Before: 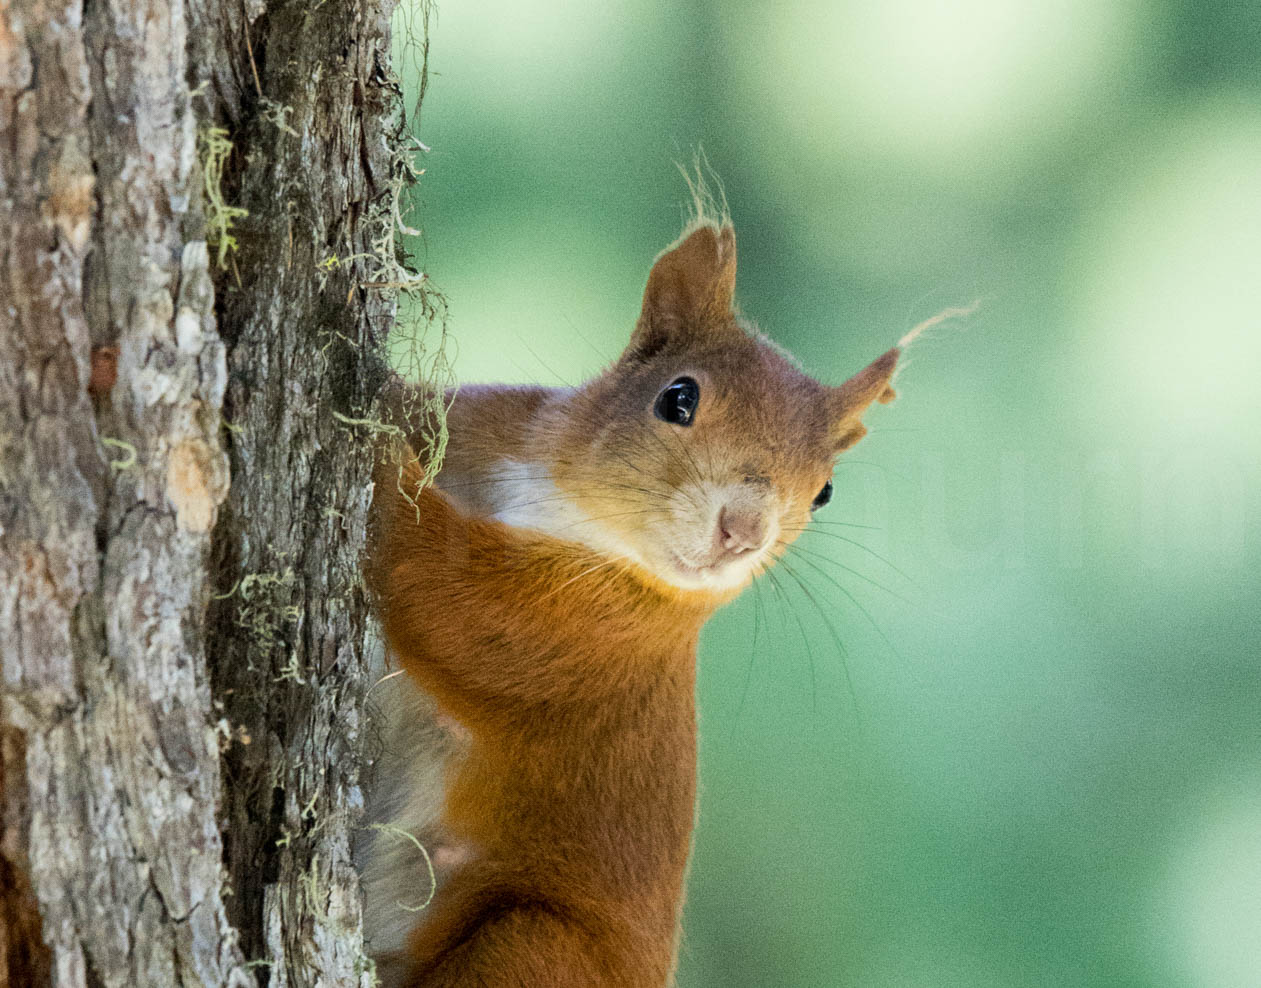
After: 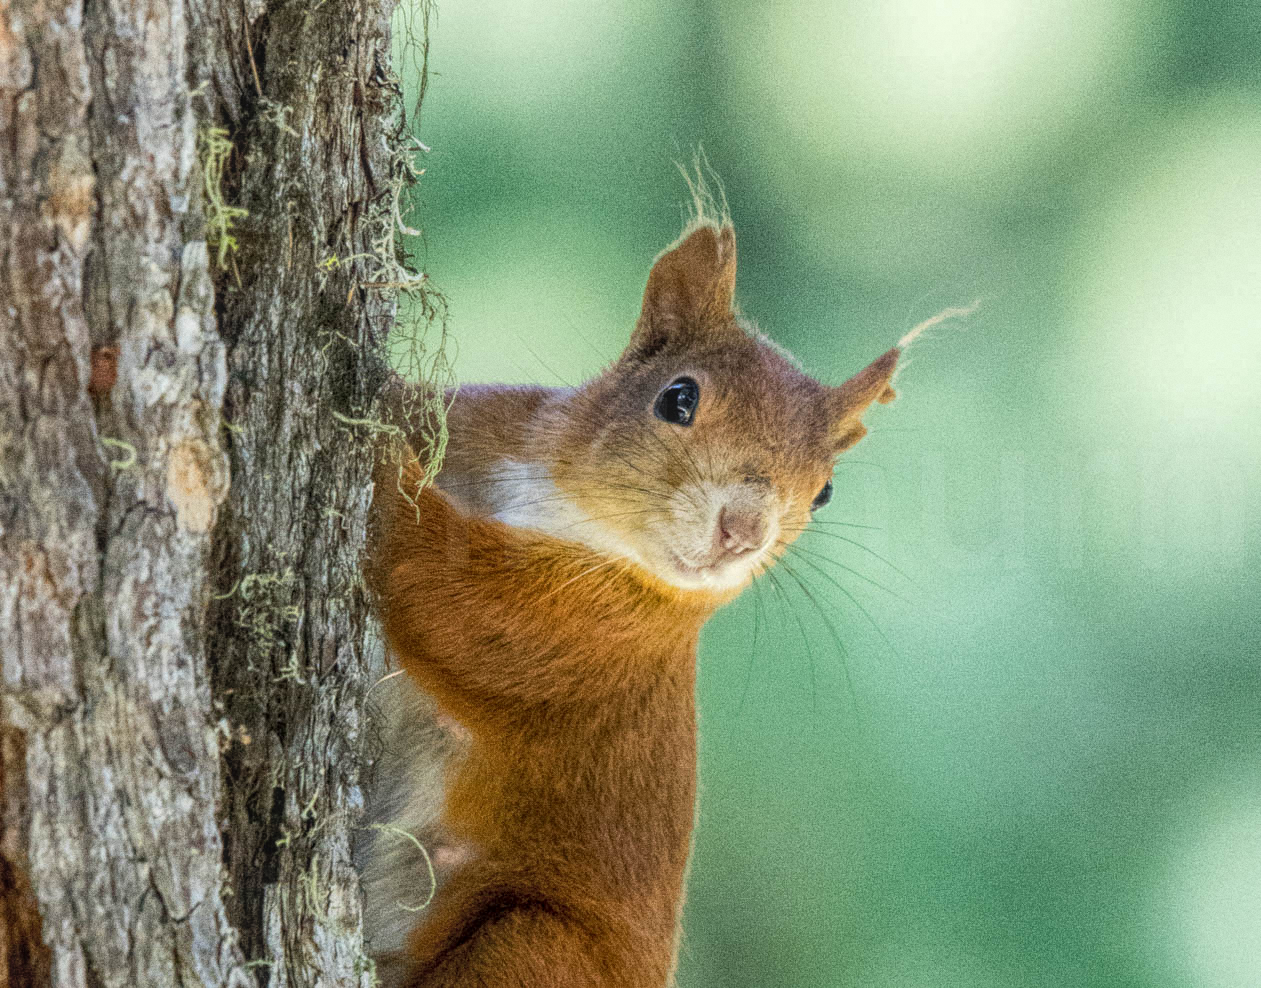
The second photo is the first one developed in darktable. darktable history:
grain: coarseness 0.09 ISO
local contrast: highlights 66%, shadows 33%, detail 166%, midtone range 0.2
